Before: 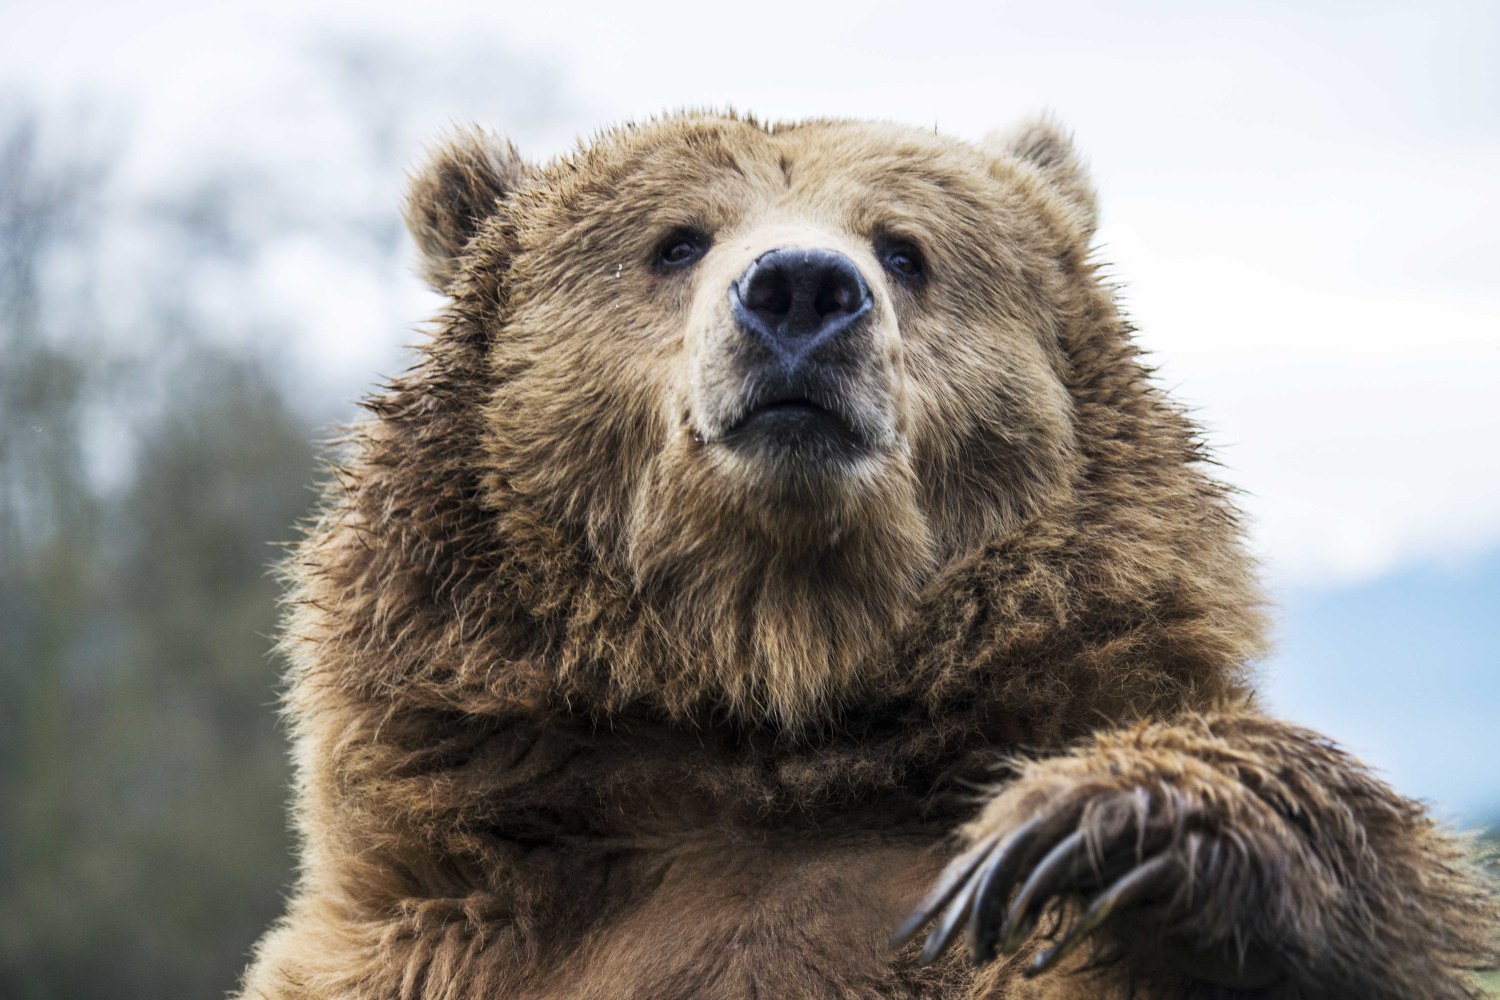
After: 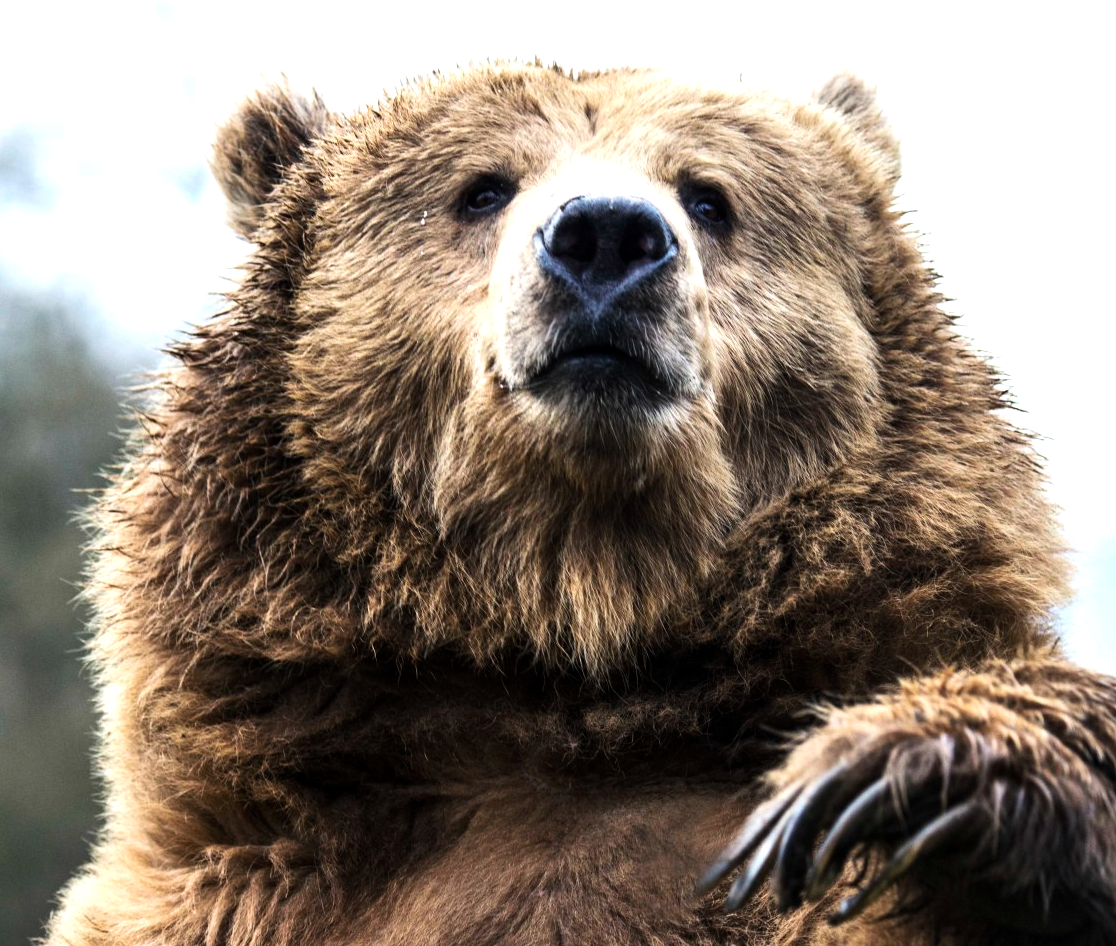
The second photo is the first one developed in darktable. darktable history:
tone equalizer: -8 EV -0.758 EV, -7 EV -0.717 EV, -6 EV -0.574 EV, -5 EV -0.398 EV, -3 EV 0.367 EV, -2 EV 0.6 EV, -1 EV 0.699 EV, +0 EV 0.771 EV, edges refinement/feathering 500, mask exposure compensation -1.57 EV, preserve details no
crop and rotate: left 13.019%, top 5.306%, right 12.577%
